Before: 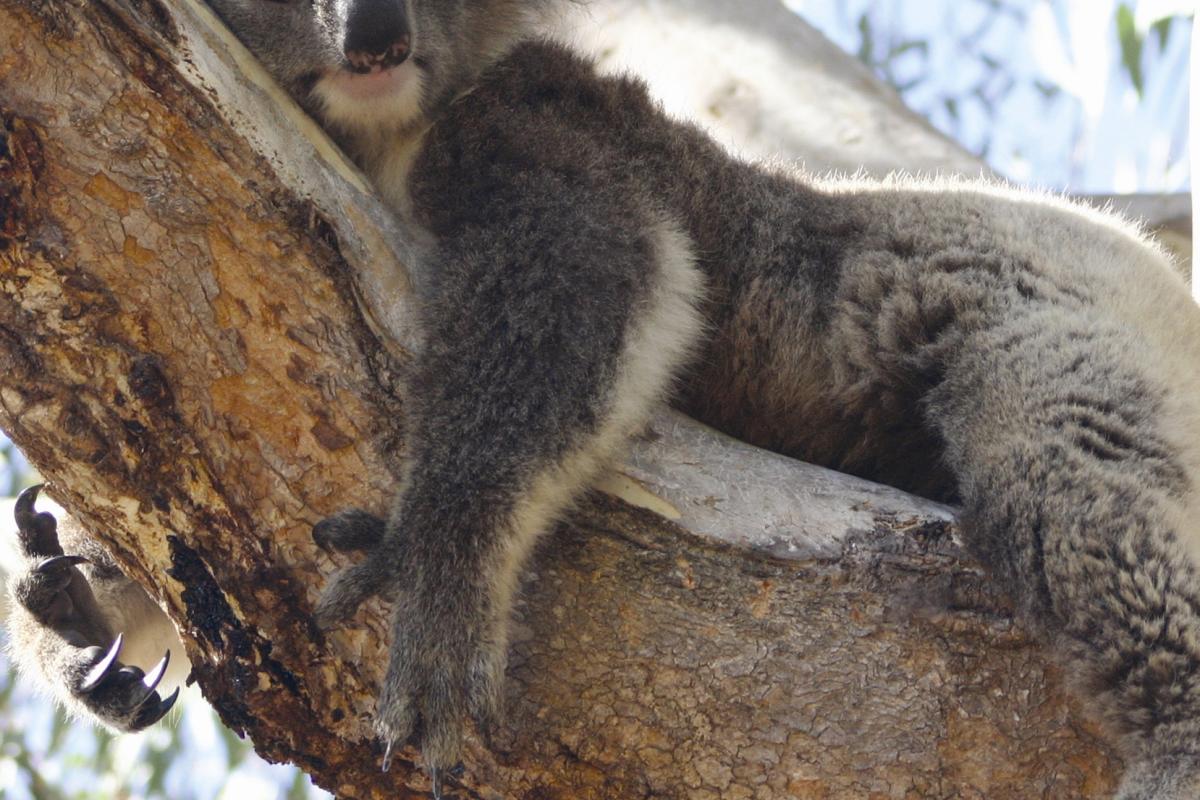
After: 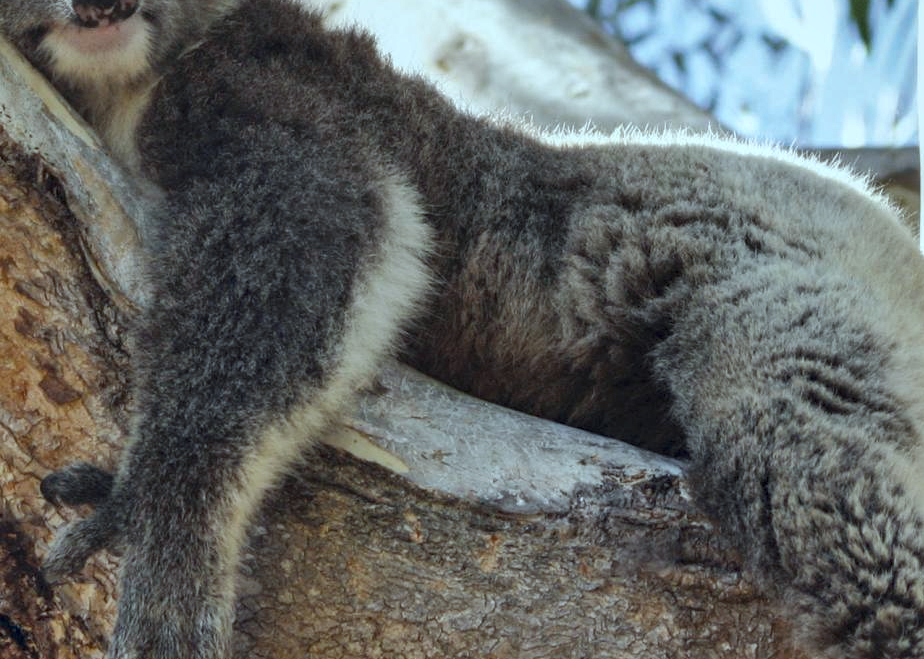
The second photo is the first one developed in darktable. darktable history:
shadows and highlights: low approximation 0.01, soften with gaussian
local contrast: detail 130%
exposure: exposure -0.215 EV, compensate highlight preservation false
crop: left 22.715%, top 5.833%, bottom 11.686%
haze removal: strength 0.09, compatibility mode true, adaptive false
tone equalizer: edges refinement/feathering 500, mask exposure compensation -1.57 EV, preserve details no
color correction: highlights a* -9.98, highlights b* -10.33
